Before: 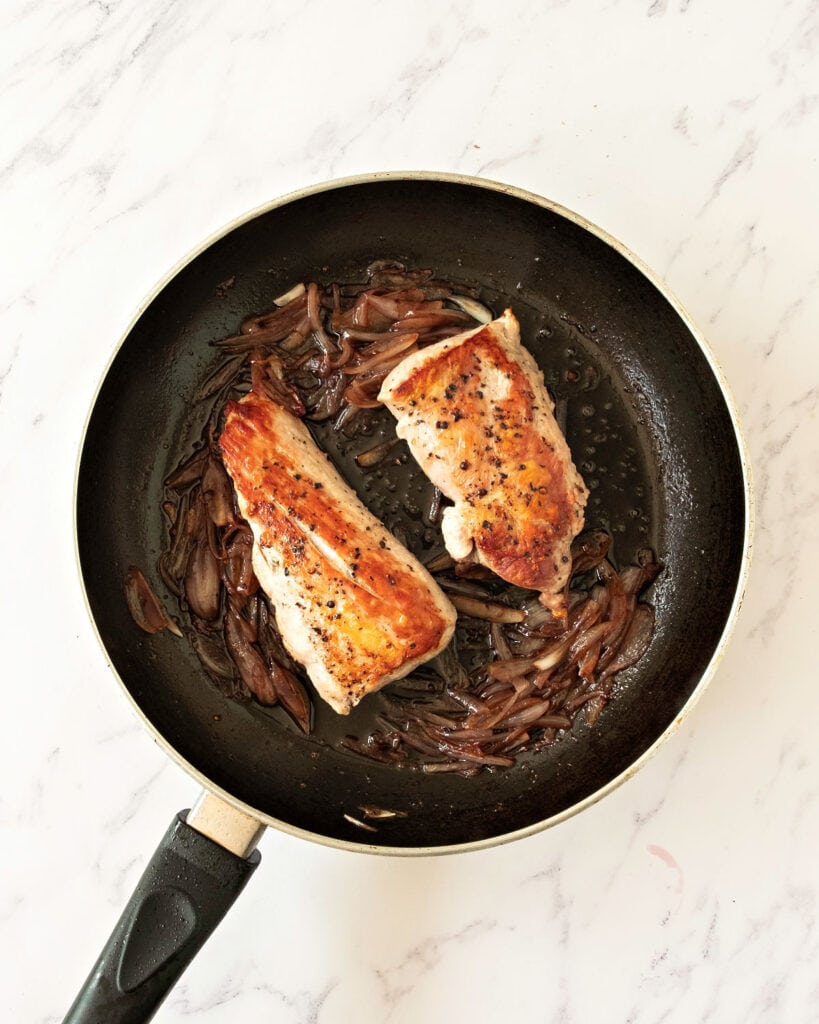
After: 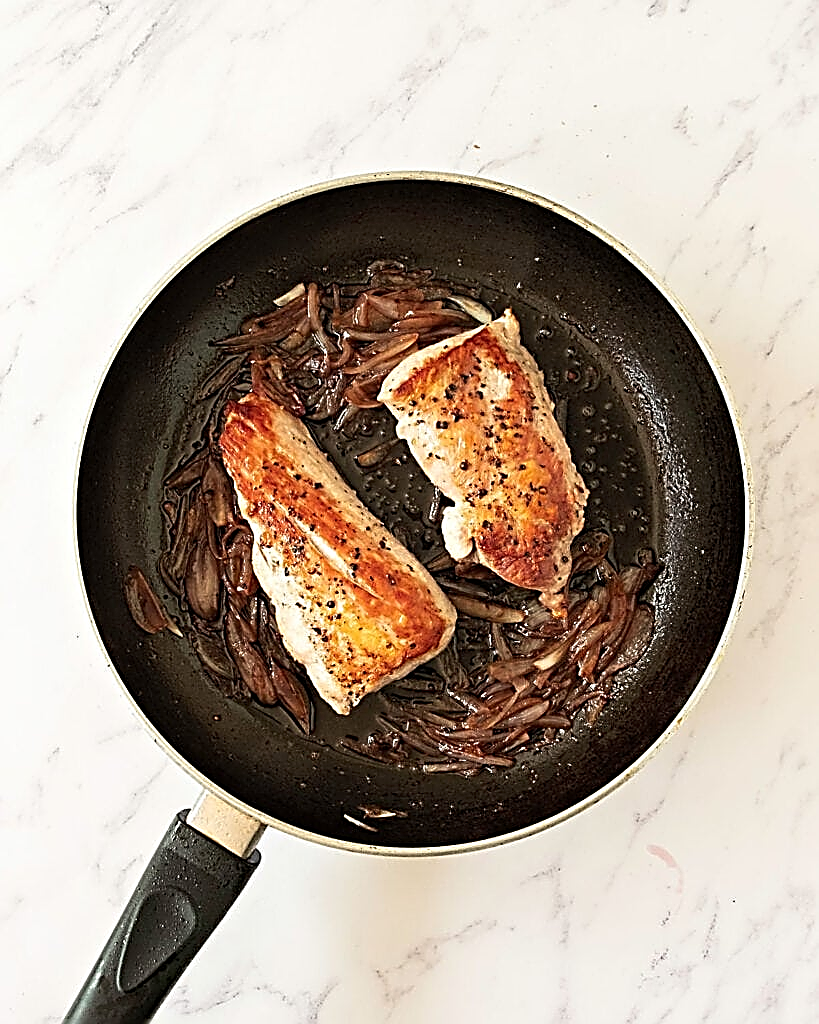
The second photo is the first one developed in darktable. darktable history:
tone equalizer: on, module defaults
sharpen: amount 1.986
